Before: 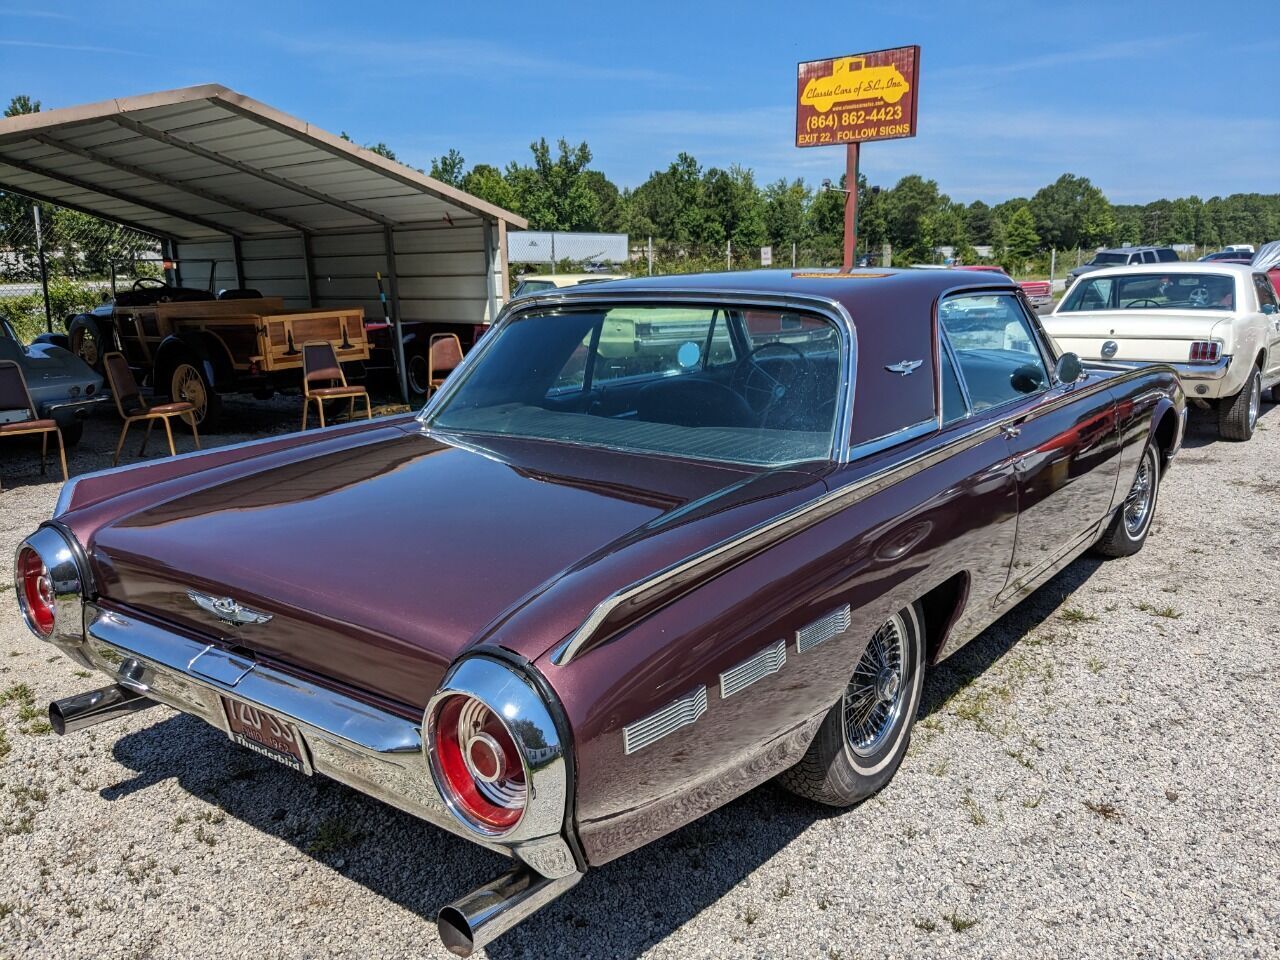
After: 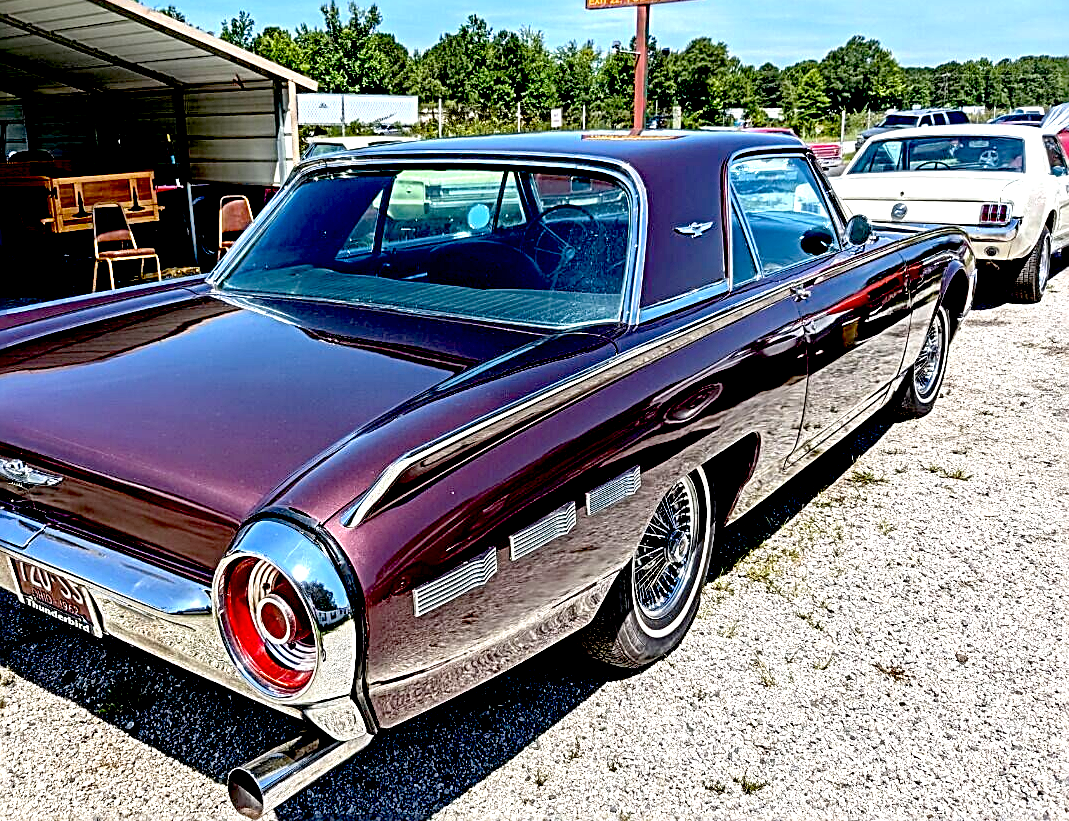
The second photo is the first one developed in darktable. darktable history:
sharpen: radius 2.627, amount 0.687
exposure: black level correction 0.037, exposure 0.901 EV, compensate highlight preservation false
crop: left 16.439%, top 14.424%
